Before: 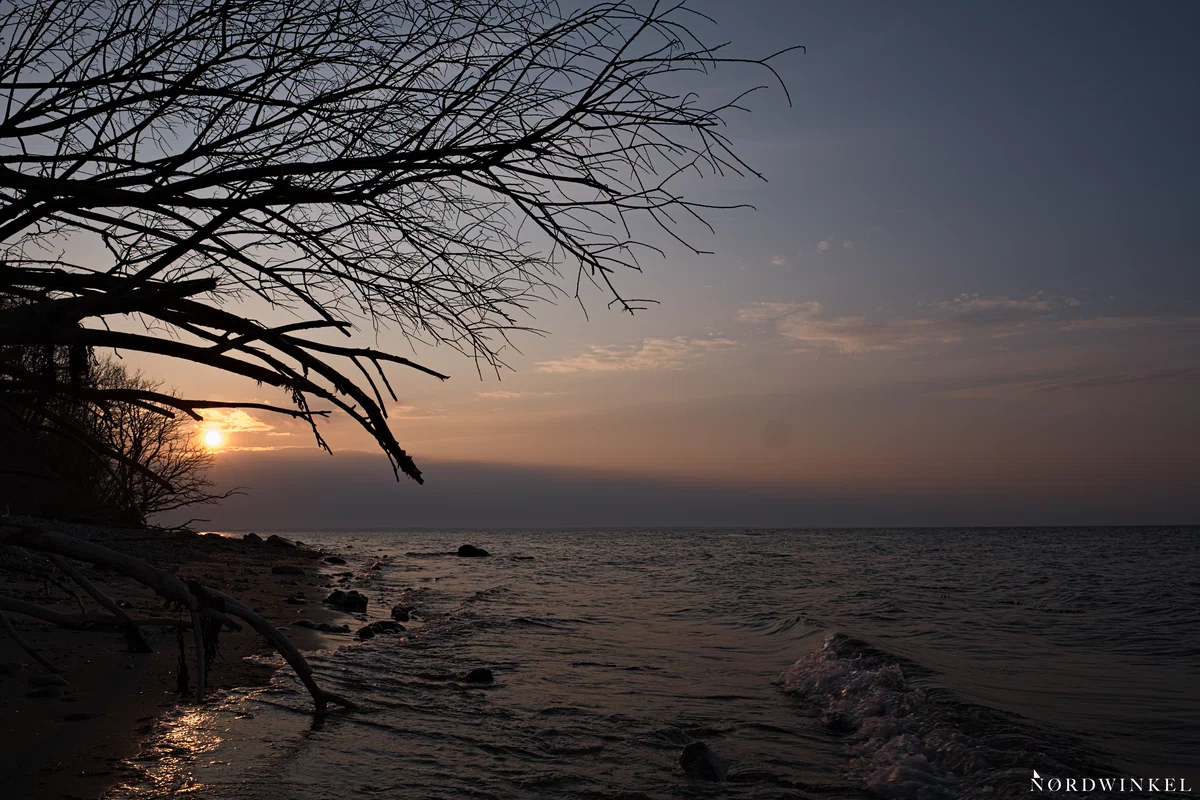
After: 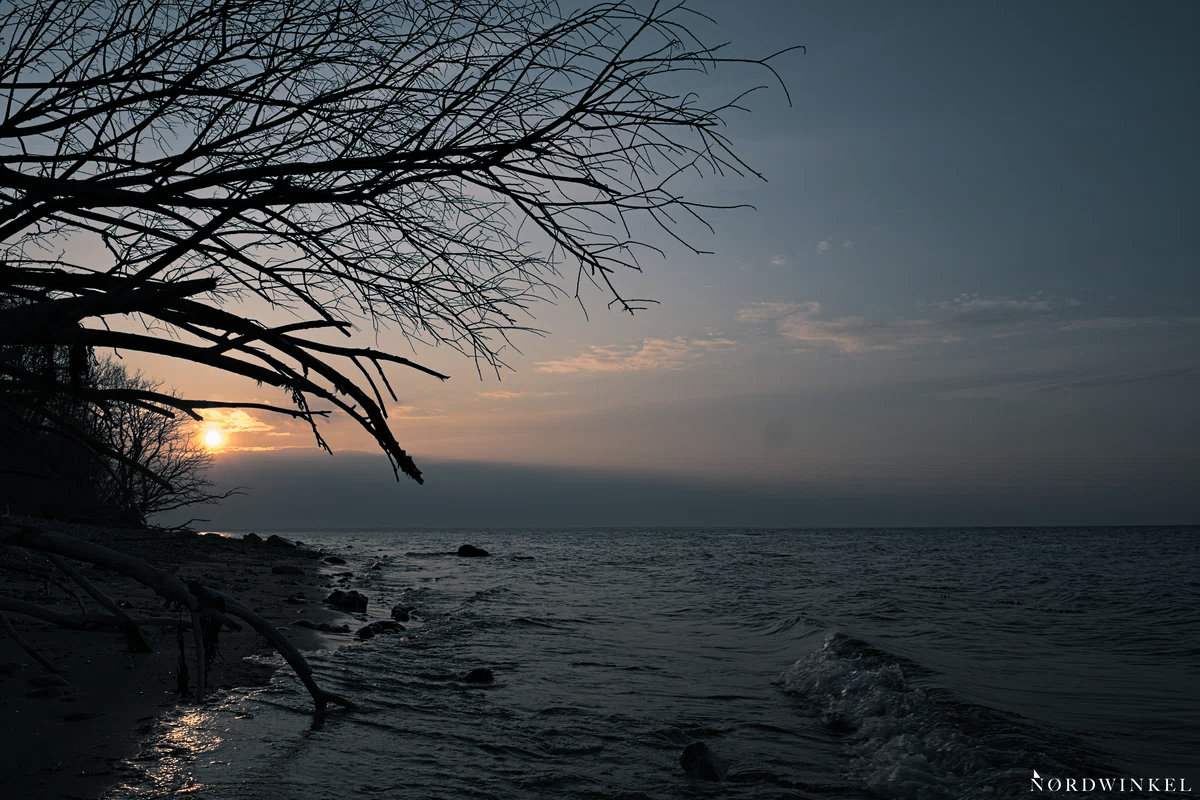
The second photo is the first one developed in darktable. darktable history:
color zones: curves: ch0 [(0, 0.5) (0.143, 0.5) (0.286, 0.5) (0.429, 0.495) (0.571, 0.437) (0.714, 0.44) (0.857, 0.496) (1, 0.5)]
split-toning: shadows › hue 205.2°, shadows › saturation 0.29, highlights › hue 50.4°, highlights › saturation 0.38, balance -49.9
